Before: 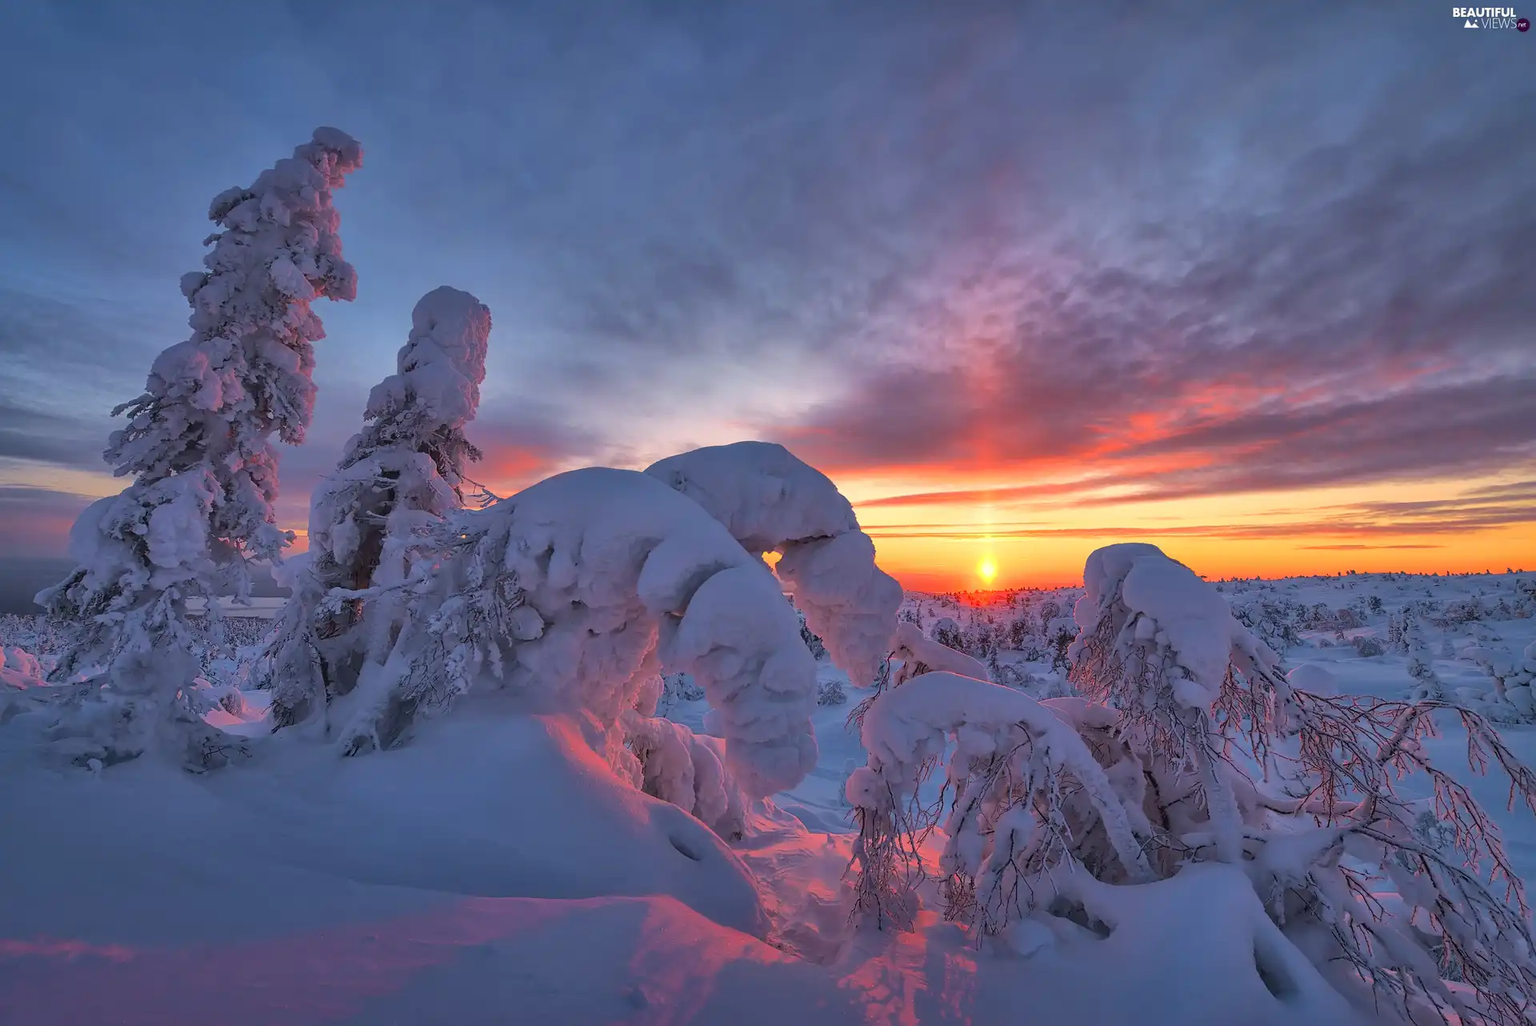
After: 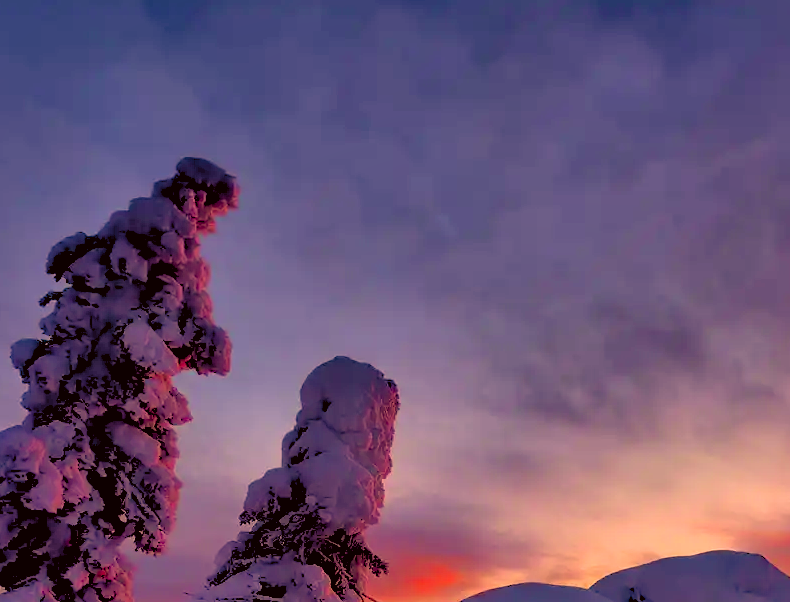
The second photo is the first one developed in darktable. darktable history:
shadows and highlights: on, module defaults
velvia: on, module defaults
crop and rotate: left 11.216%, top 0.109%, right 47.593%, bottom 52.861%
exposure: black level correction 0.056, exposure -0.035 EV, compensate exposure bias true, compensate highlight preservation false
levels: levels [0.073, 0.497, 0.972]
contrast brightness saturation: contrast 0.095, brightness 0.024, saturation 0.023
color correction: highlights a* 18.25, highlights b* 34.72, shadows a* 1.61, shadows b* 6.55, saturation 1.05
